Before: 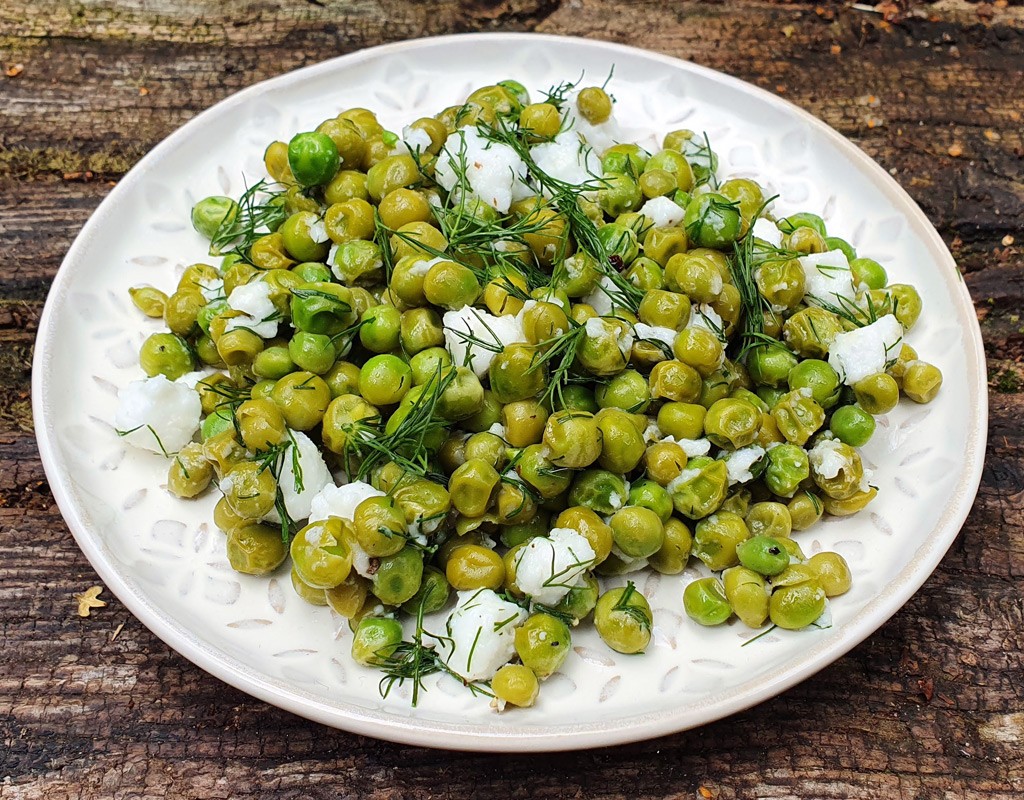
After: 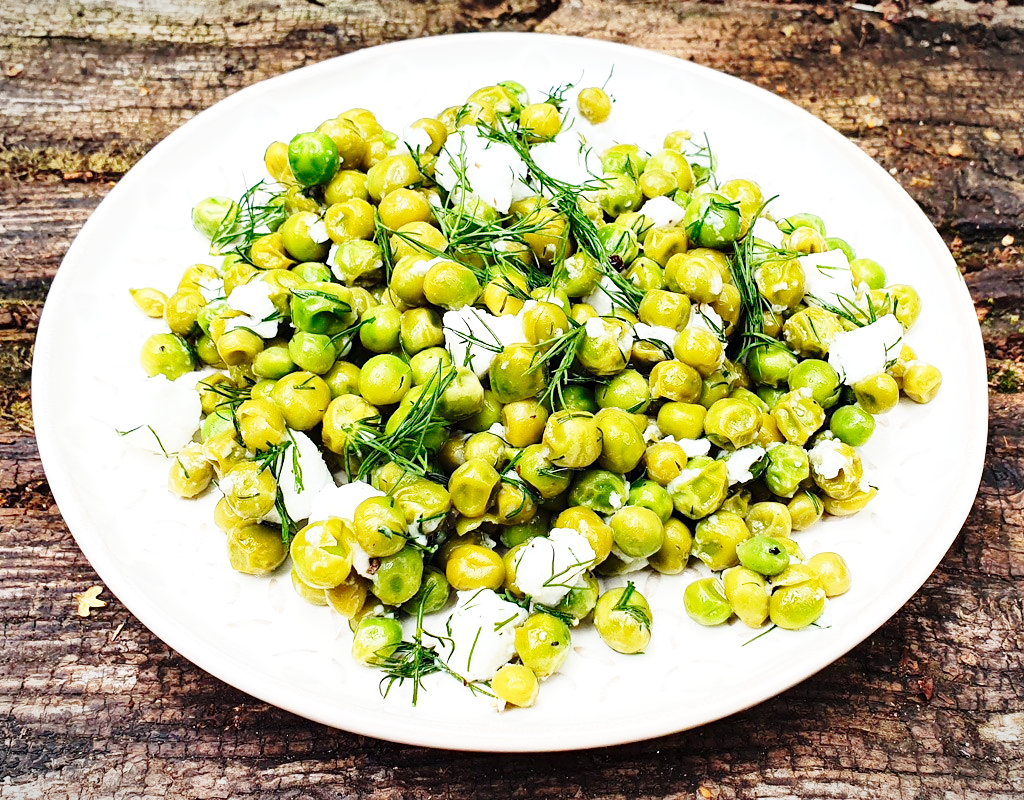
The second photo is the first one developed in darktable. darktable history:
vignetting: fall-off start 100%, brightness -0.282, width/height ratio 1.31
base curve: curves: ch0 [(0, 0) (0.028, 0.03) (0.105, 0.232) (0.387, 0.748) (0.754, 0.968) (1, 1)], fusion 1, exposure shift 0.576, preserve colors none
